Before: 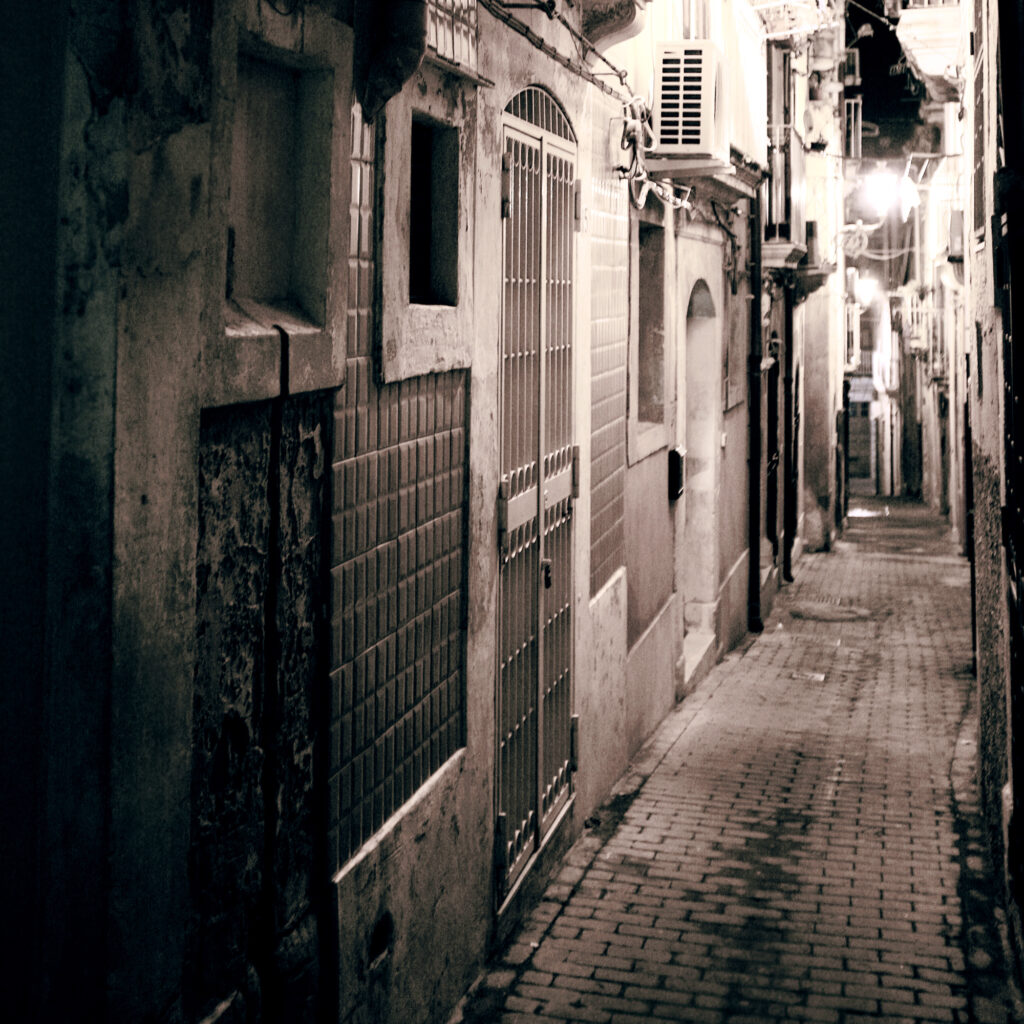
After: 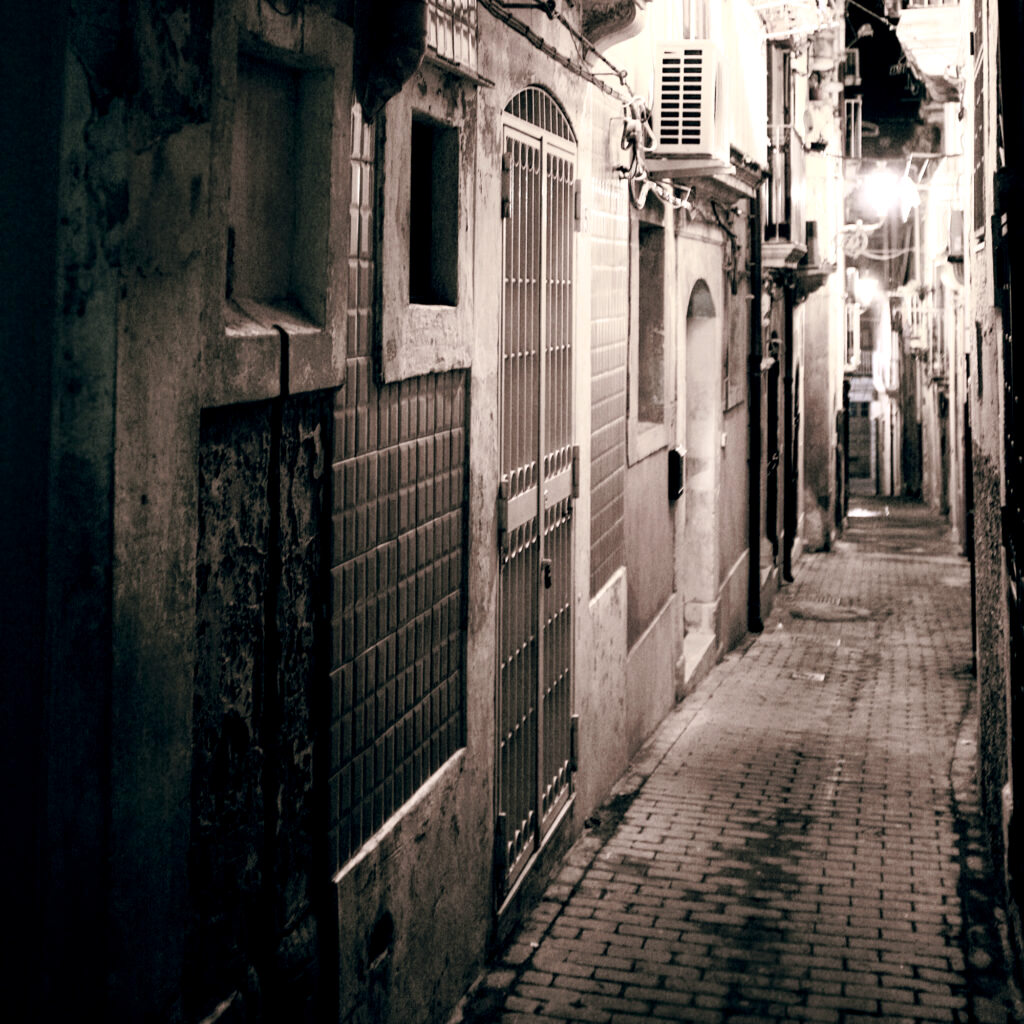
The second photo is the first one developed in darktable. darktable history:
shadows and highlights: shadows -30, highlights 30
local contrast: highlights 100%, shadows 100%, detail 120%, midtone range 0.2
